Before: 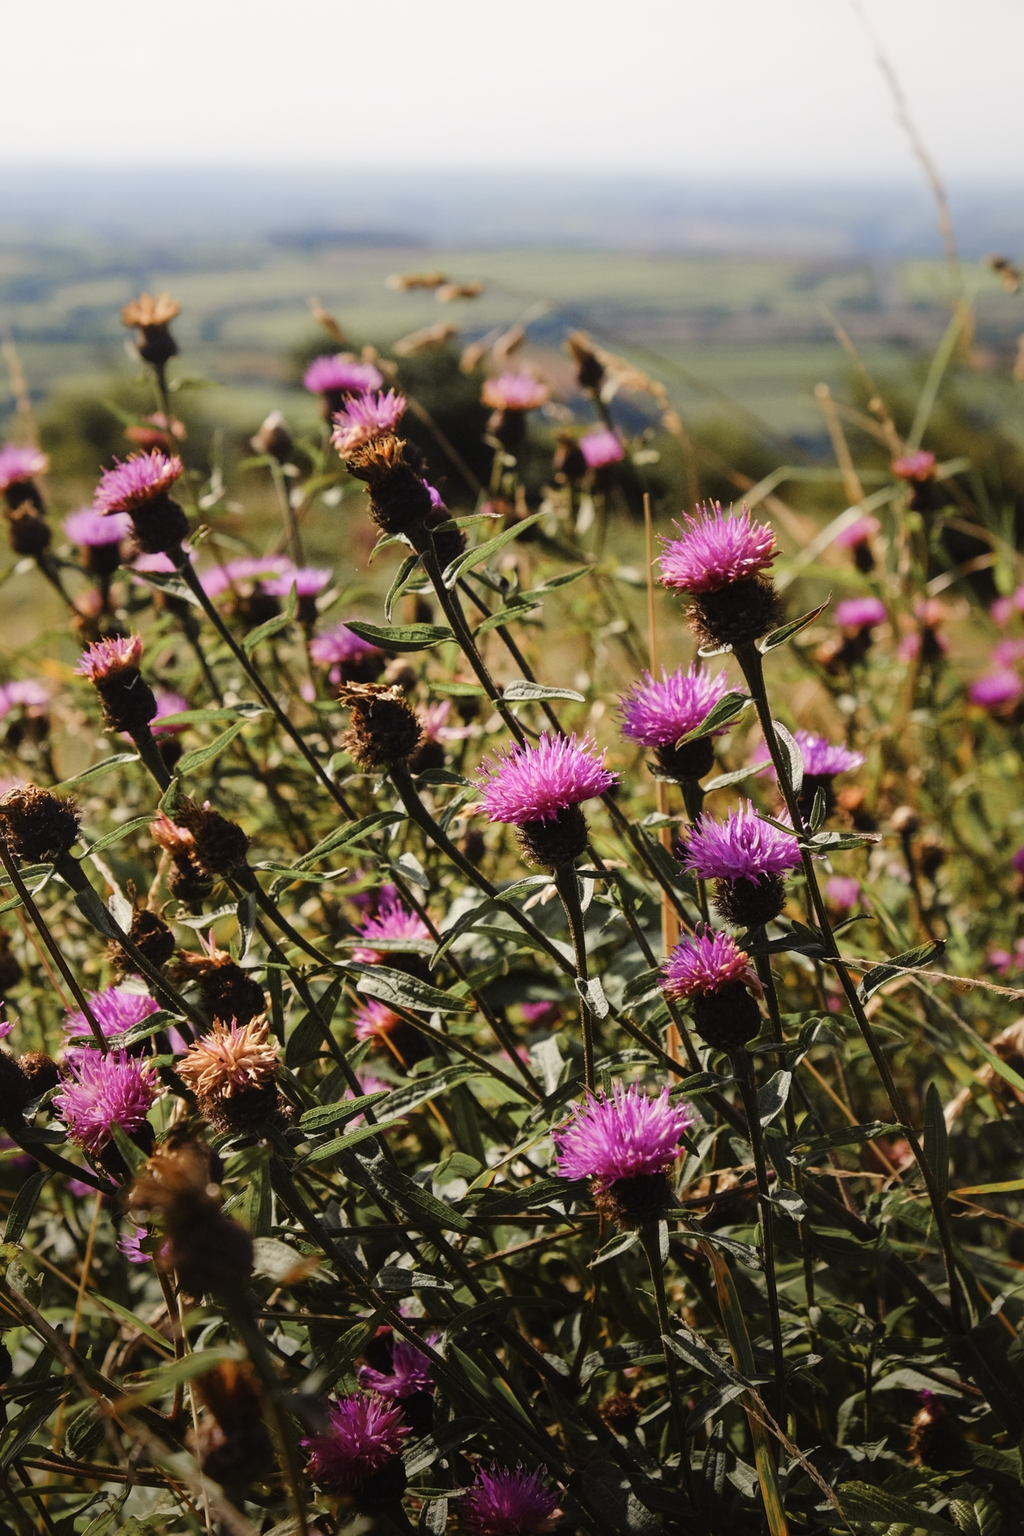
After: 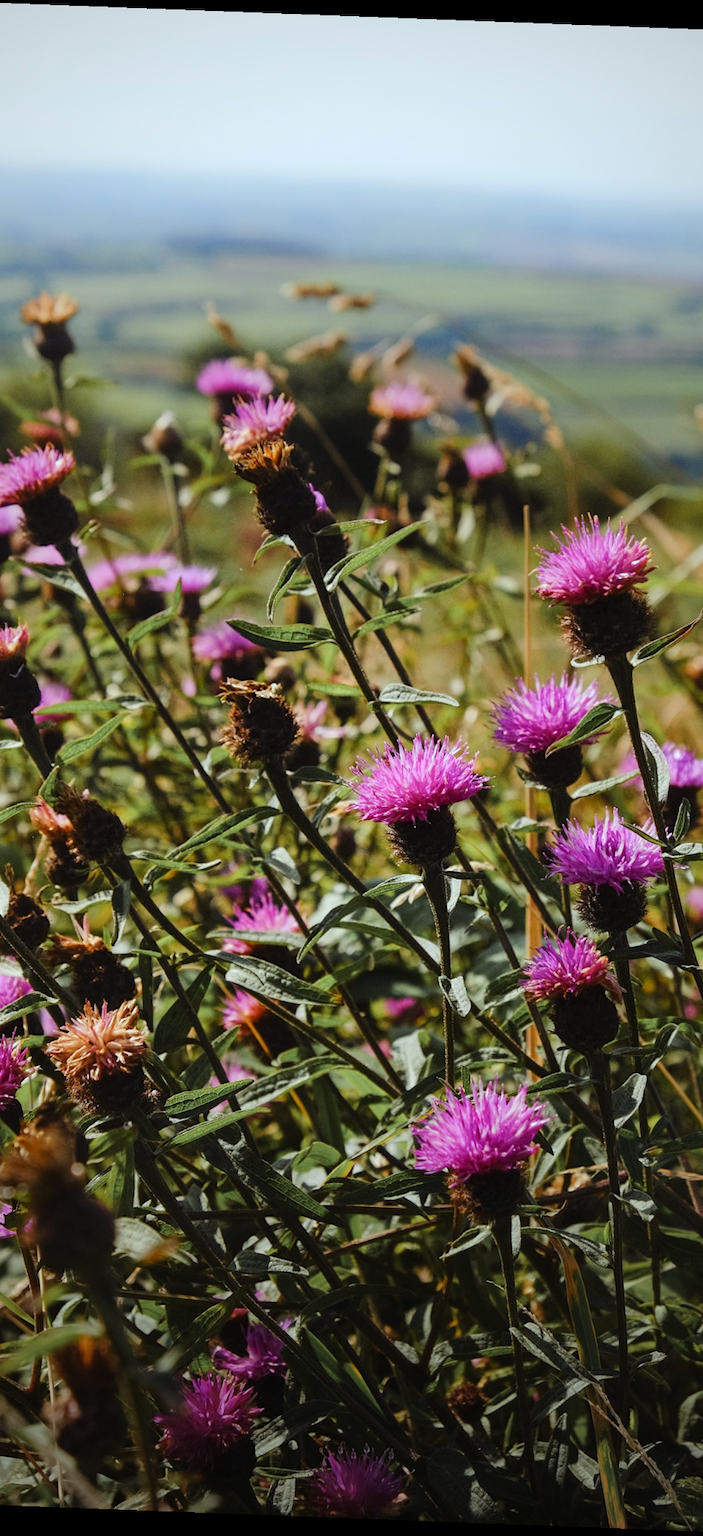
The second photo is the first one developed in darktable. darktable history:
white balance: red 0.925, blue 1.046
crop and rotate: left 13.537%, right 19.796%
vignetting: on, module defaults
rotate and perspective: rotation 2.17°, automatic cropping off
